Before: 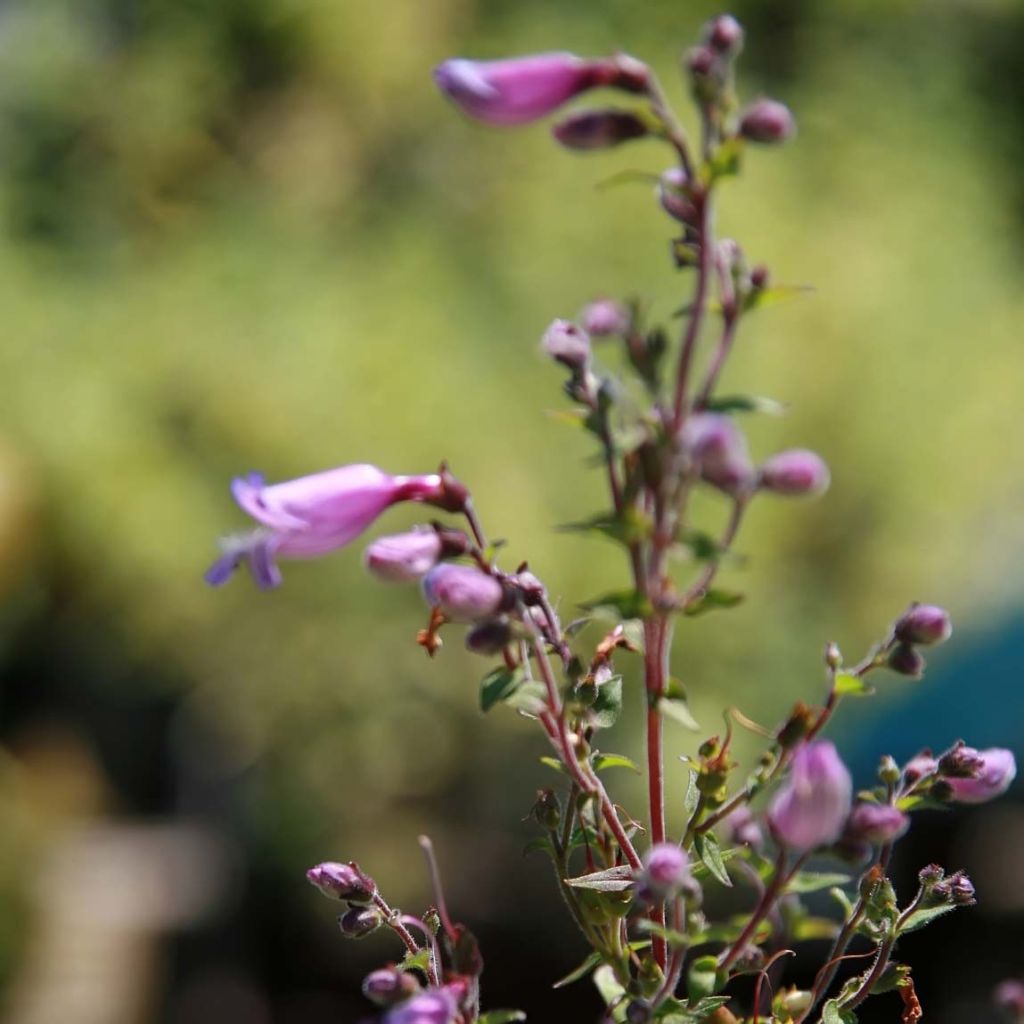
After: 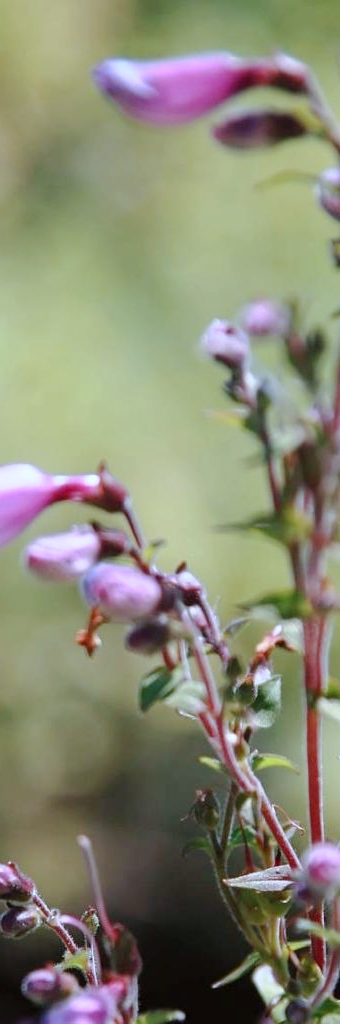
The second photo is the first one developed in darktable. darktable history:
color correction: highlights a* -2.24, highlights b* -18.1
tone curve: curves: ch0 [(0, 0) (0.003, 0.004) (0.011, 0.015) (0.025, 0.033) (0.044, 0.058) (0.069, 0.091) (0.1, 0.131) (0.136, 0.178) (0.177, 0.232) (0.224, 0.294) (0.277, 0.362) (0.335, 0.434) (0.399, 0.512) (0.468, 0.582) (0.543, 0.646) (0.623, 0.713) (0.709, 0.783) (0.801, 0.876) (0.898, 0.938) (1, 1)], preserve colors none
crop: left 33.36%, right 33.36%
